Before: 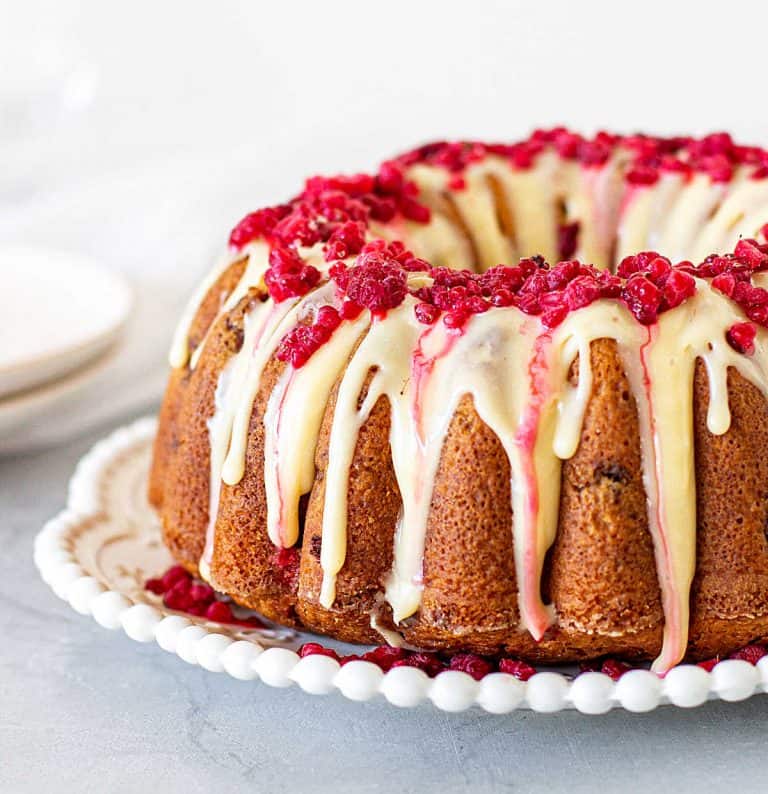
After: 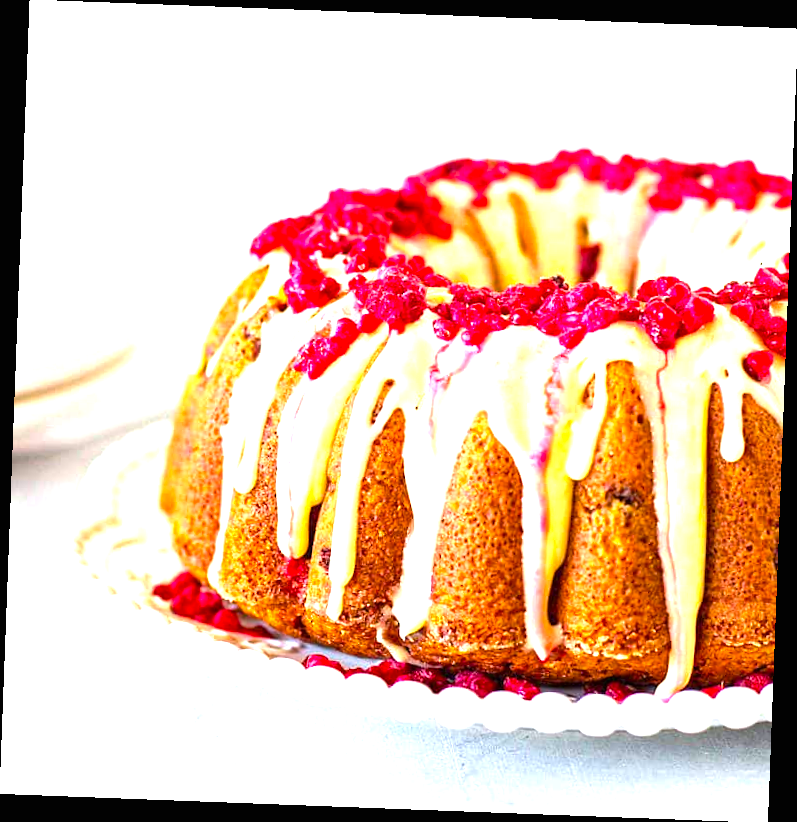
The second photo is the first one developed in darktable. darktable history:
color balance rgb: perceptual saturation grading › global saturation 30%
rotate and perspective: rotation 2.17°, automatic cropping off
exposure: black level correction 0, exposure 1.388 EV, compensate exposure bias true, compensate highlight preservation false
